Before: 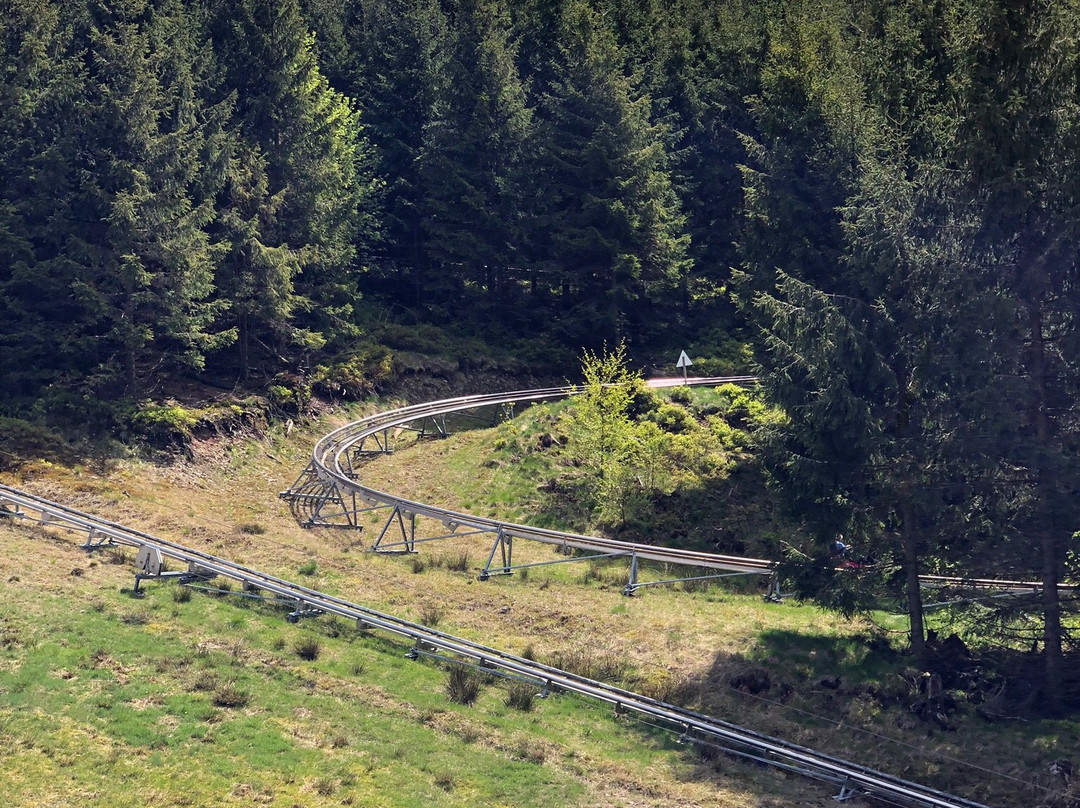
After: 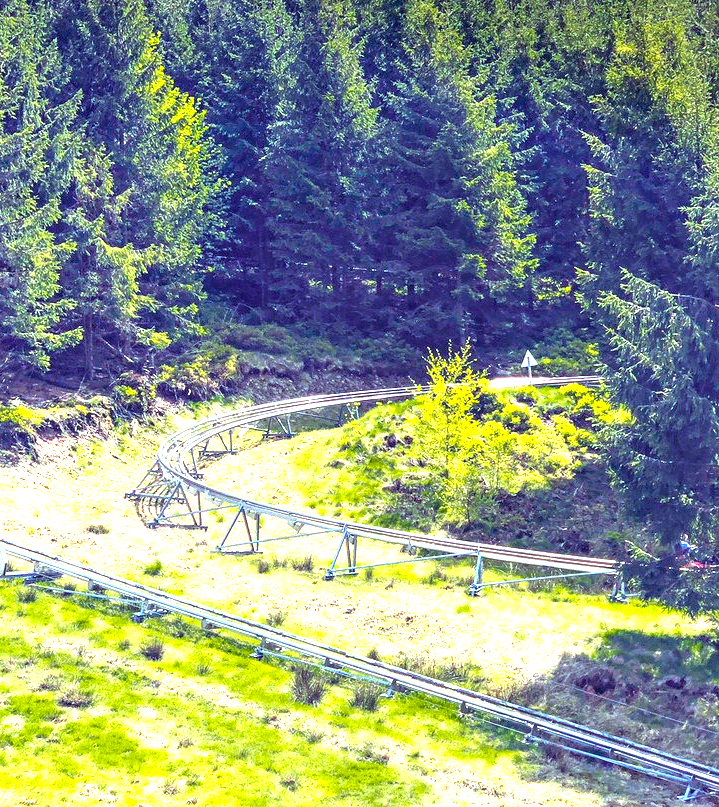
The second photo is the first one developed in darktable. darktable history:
color balance rgb: shadows lift › luminance 0.49%, shadows lift › chroma 6.83%, shadows lift › hue 300.29°, power › hue 208.98°, highlights gain › luminance 20.24%, highlights gain › chroma 2.73%, highlights gain › hue 173.85°, perceptual saturation grading › global saturation 18.05%
contrast equalizer: octaves 7, y [[0.6 ×6], [0.55 ×6], [0 ×6], [0 ×6], [0 ×6]], mix 0.3
local contrast: detail 110%
color zones: curves: ch0 [(0.099, 0.624) (0.257, 0.596) (0.384, 0.376) (0.529, 0.492) (0.697, 0.564) (0.768, 0.532) (0.908, 0.644)]; ch1 [(0.112, 0.564) (0.254, 0.612) (0.432, 0.676) (0.592, 0.456) (0.743, 0.684) (0.888, 0.536)]; ch2 [(0.25, 0.5) (0.469, 0.36) (0.75, 0.5)]
exposure: black level correction 0, exposure 1.741 EV, compensate exposure bias true, compensate highlight preservation false
crop and rotate: left 14.385%, right 18.948%
contrast brightness saturation: contrast 0.01, saturation -0.05
color calibration: x 0.355, y 0.367, temperature 4700.38 K
